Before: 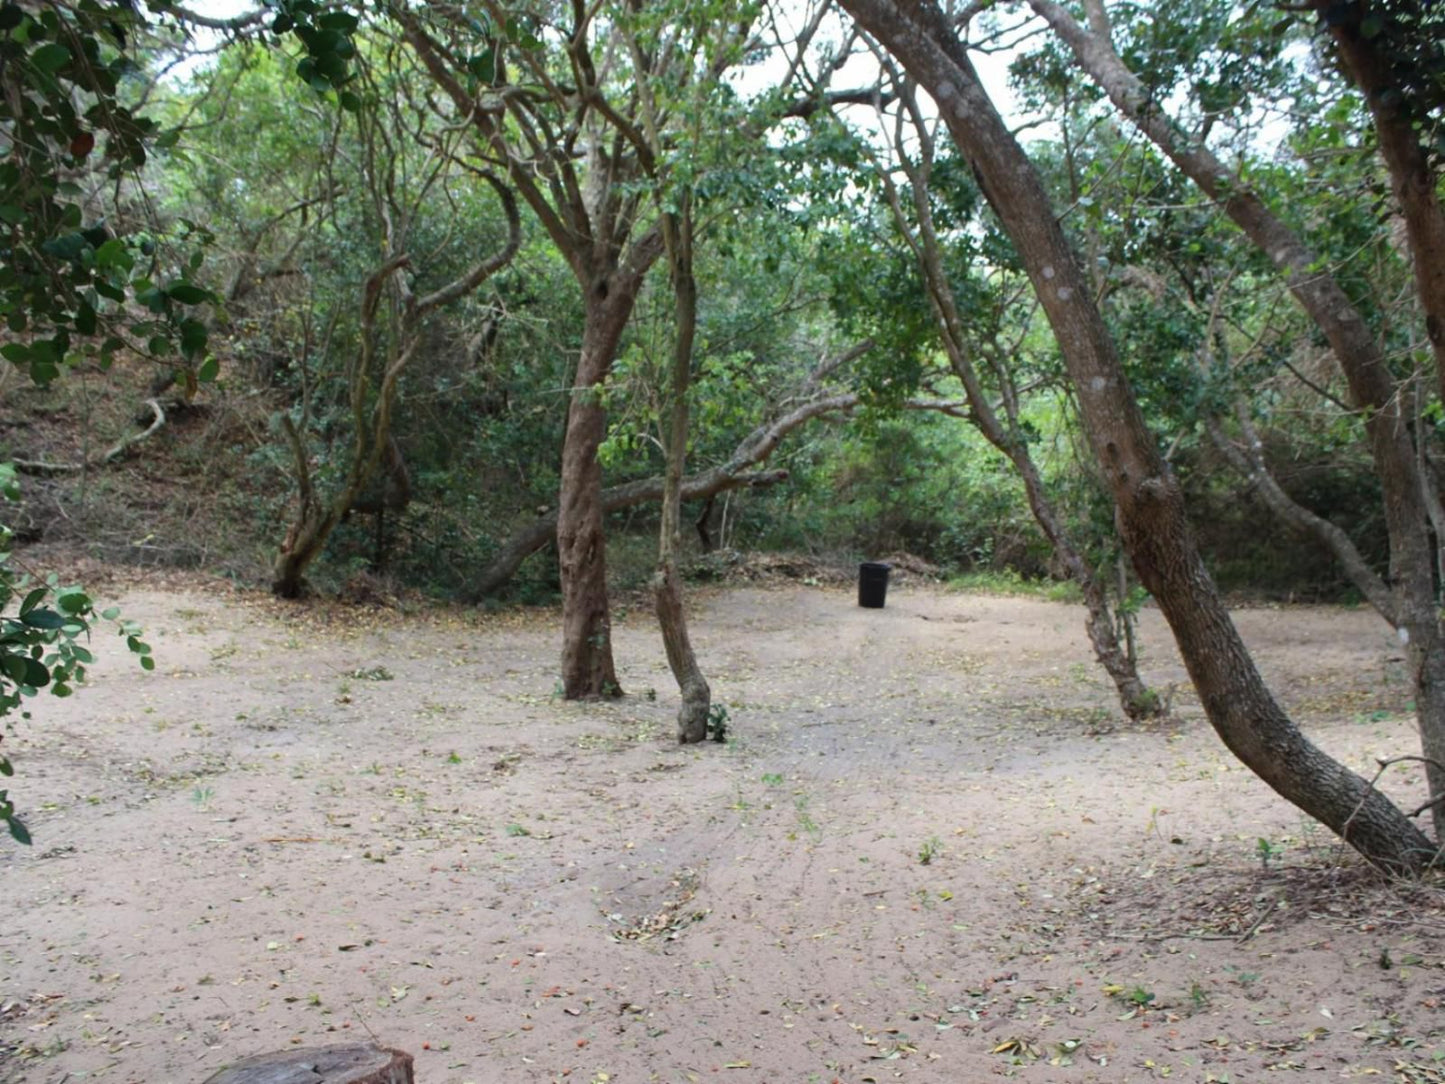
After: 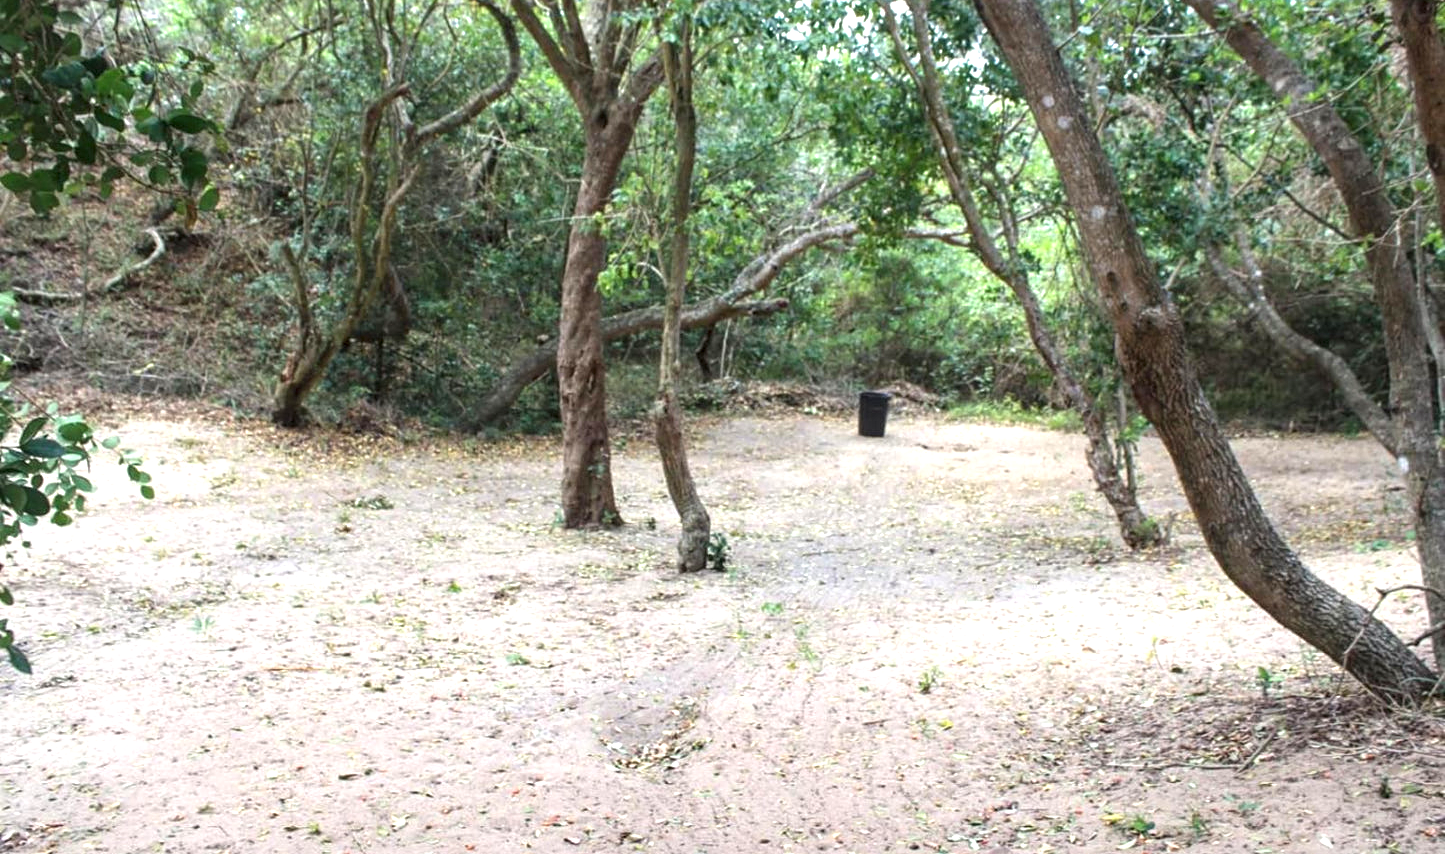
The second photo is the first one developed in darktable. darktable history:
exposure: black level correction 0, exposure 0.896 EV, compensate highlight preservation false
sharpen: amount 0.202
crop and rotate: top 15.787%, bottom 5.373%
local contrast: on, module defaults
